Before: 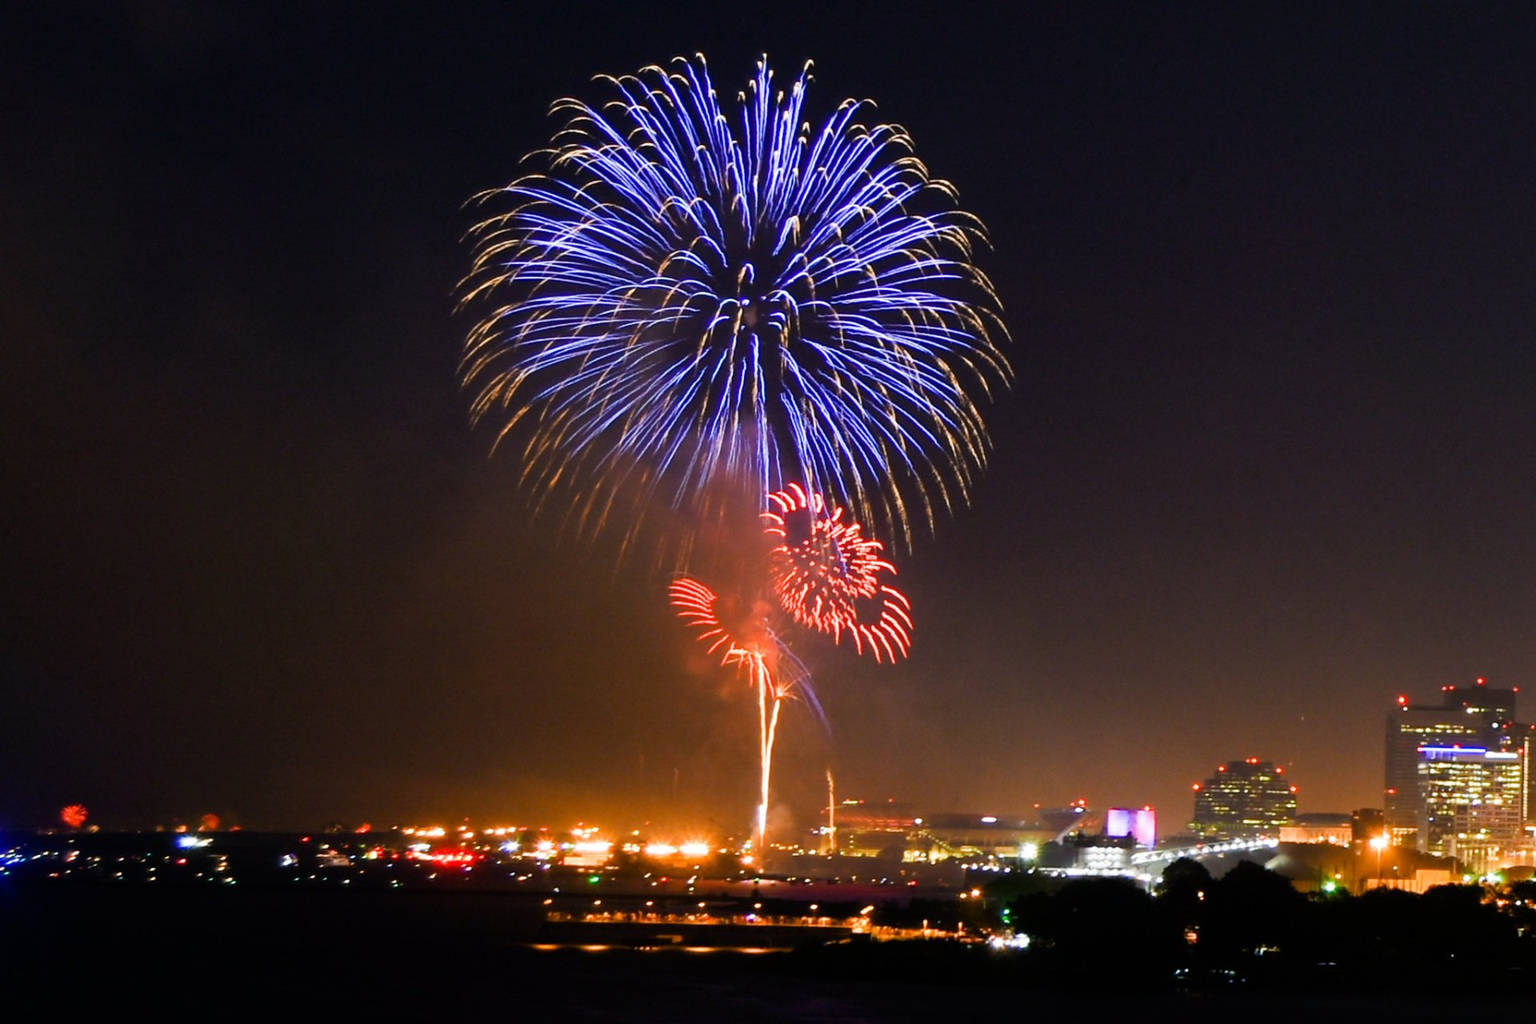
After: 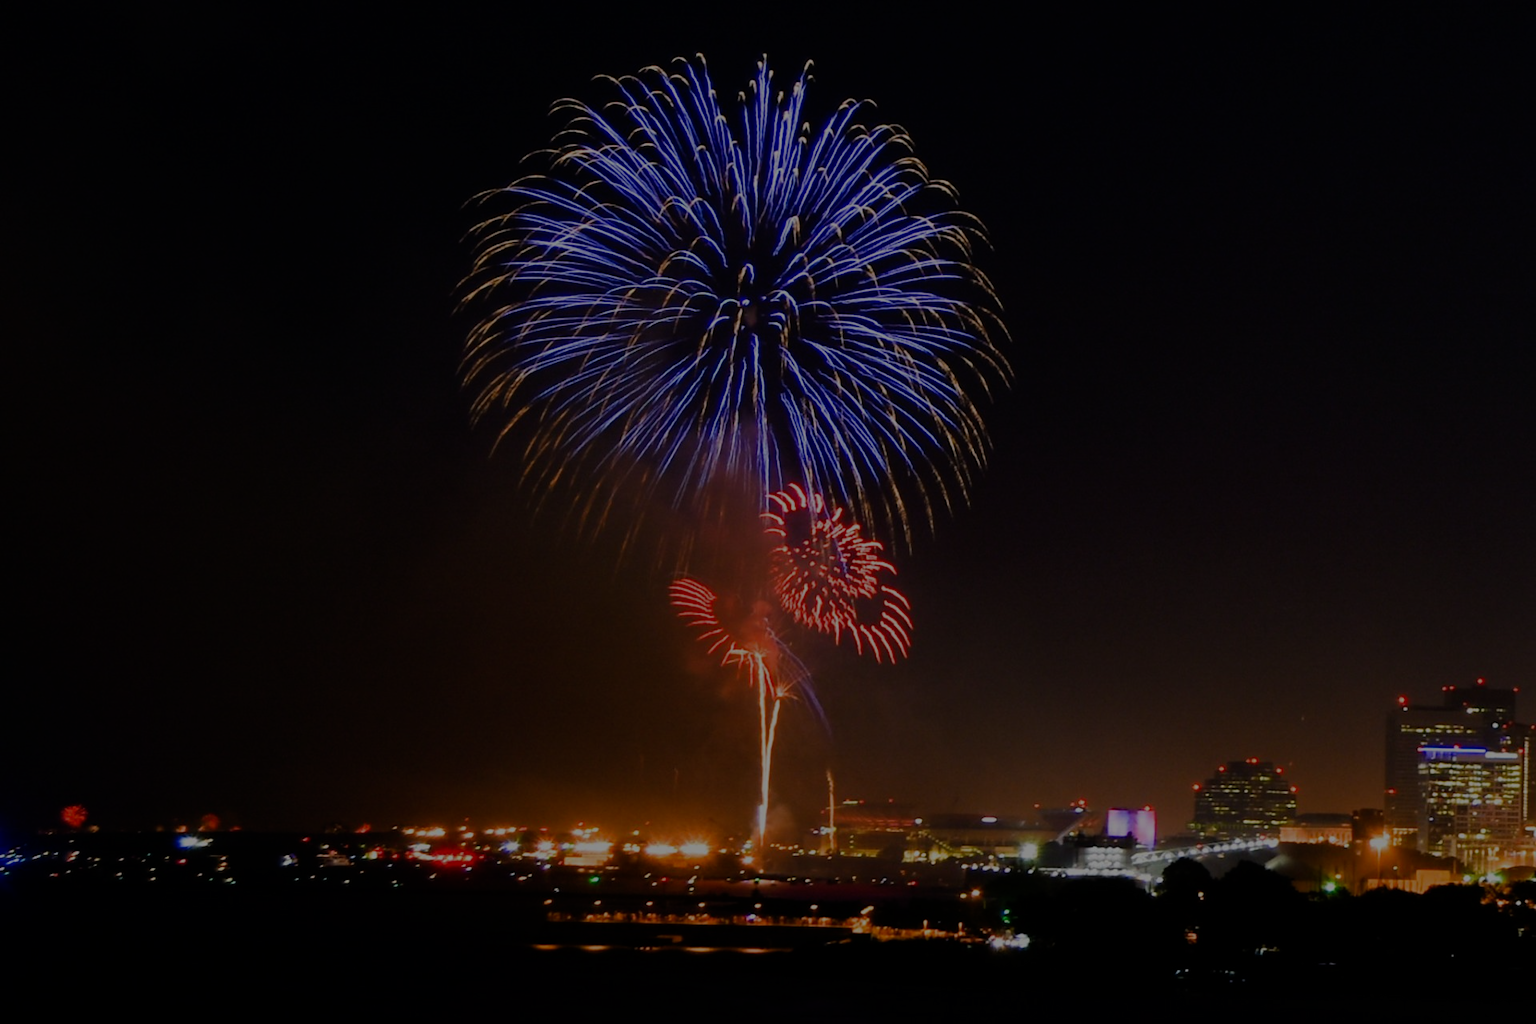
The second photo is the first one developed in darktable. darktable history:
color balance: contrast 10%
exposure: exposure -2.002 EV, compensate highlight preservation false
